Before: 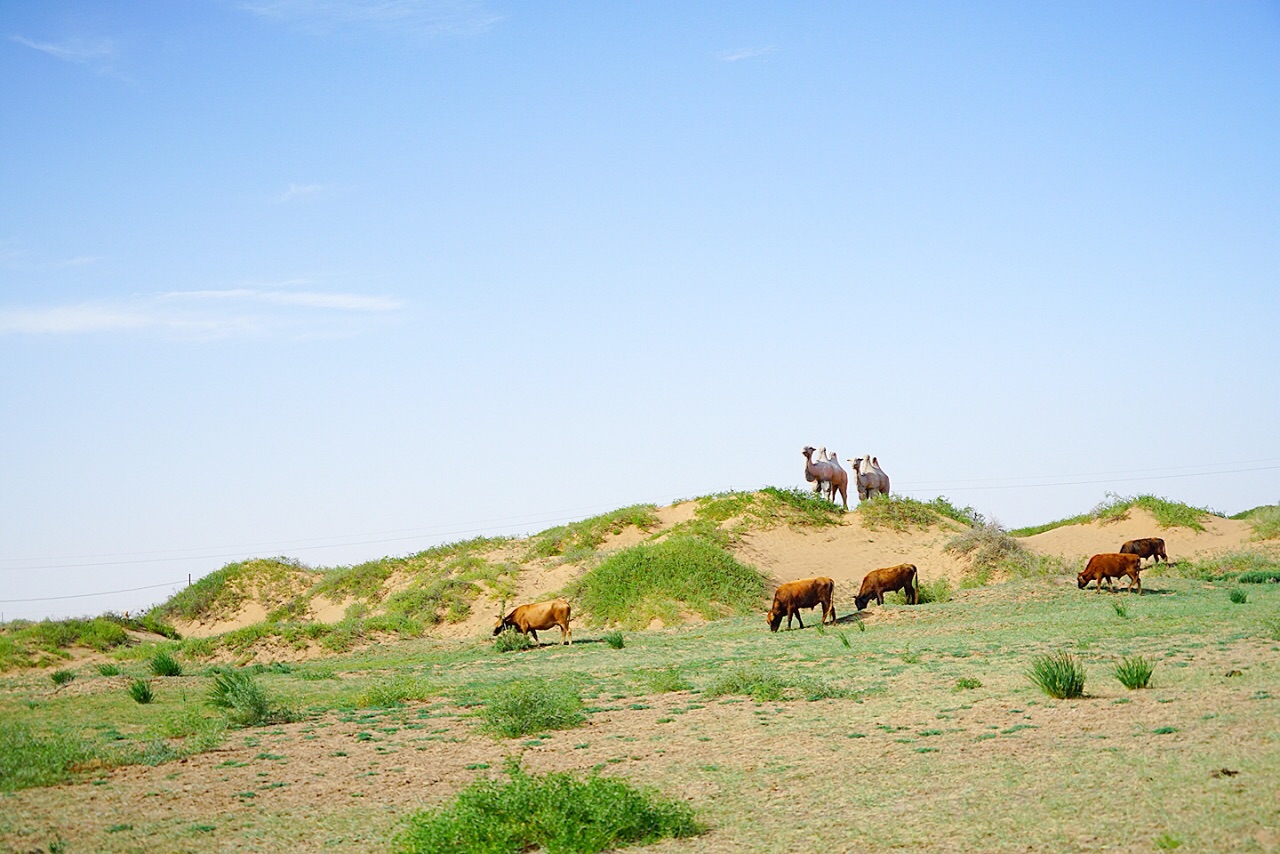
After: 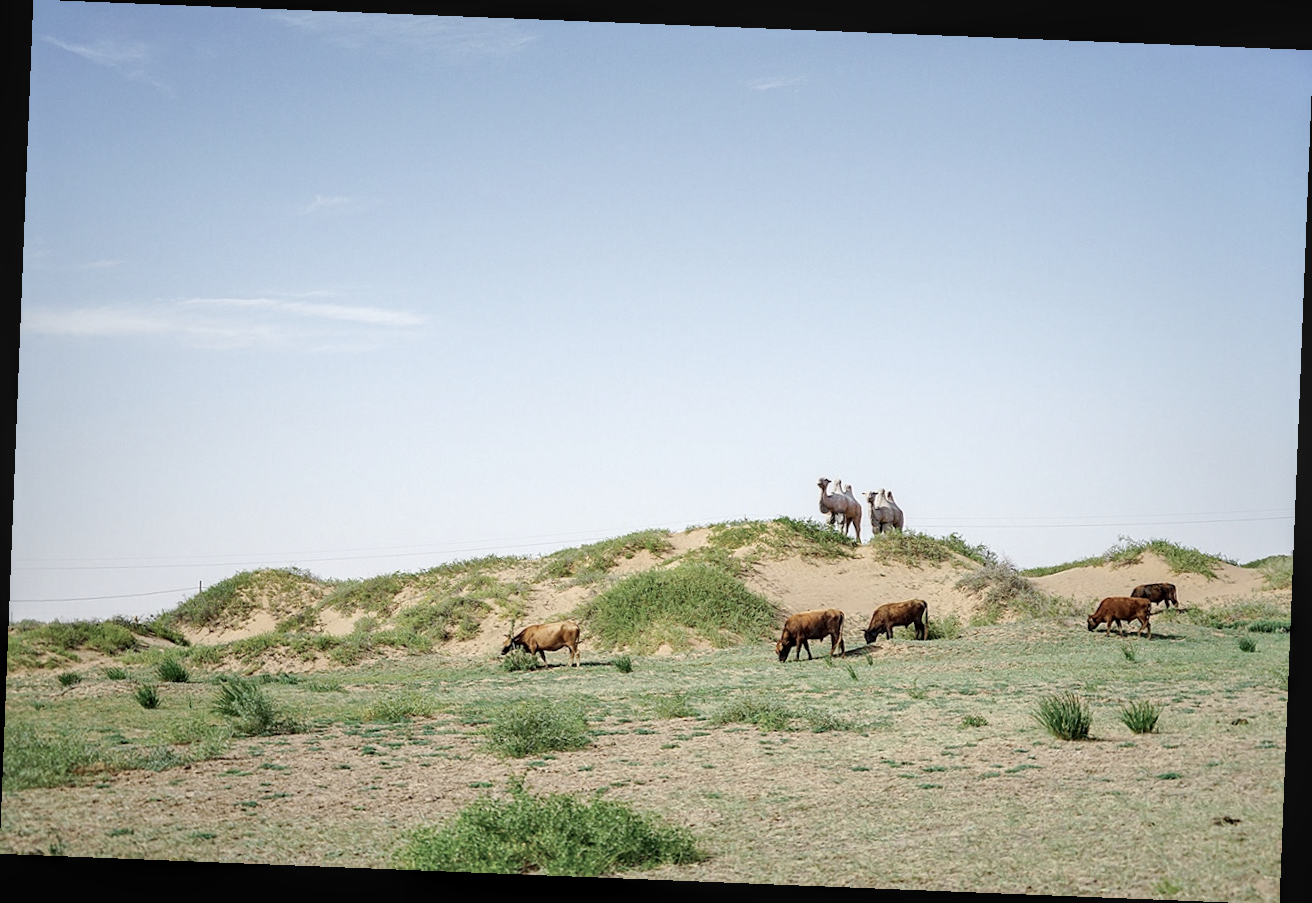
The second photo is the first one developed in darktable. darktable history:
local contrast: detail 130%
exposure: compensate highlight preservation false
rotate and perspective: rotation 2.27°, automatic cropping off
color correction: saturation 0.57
